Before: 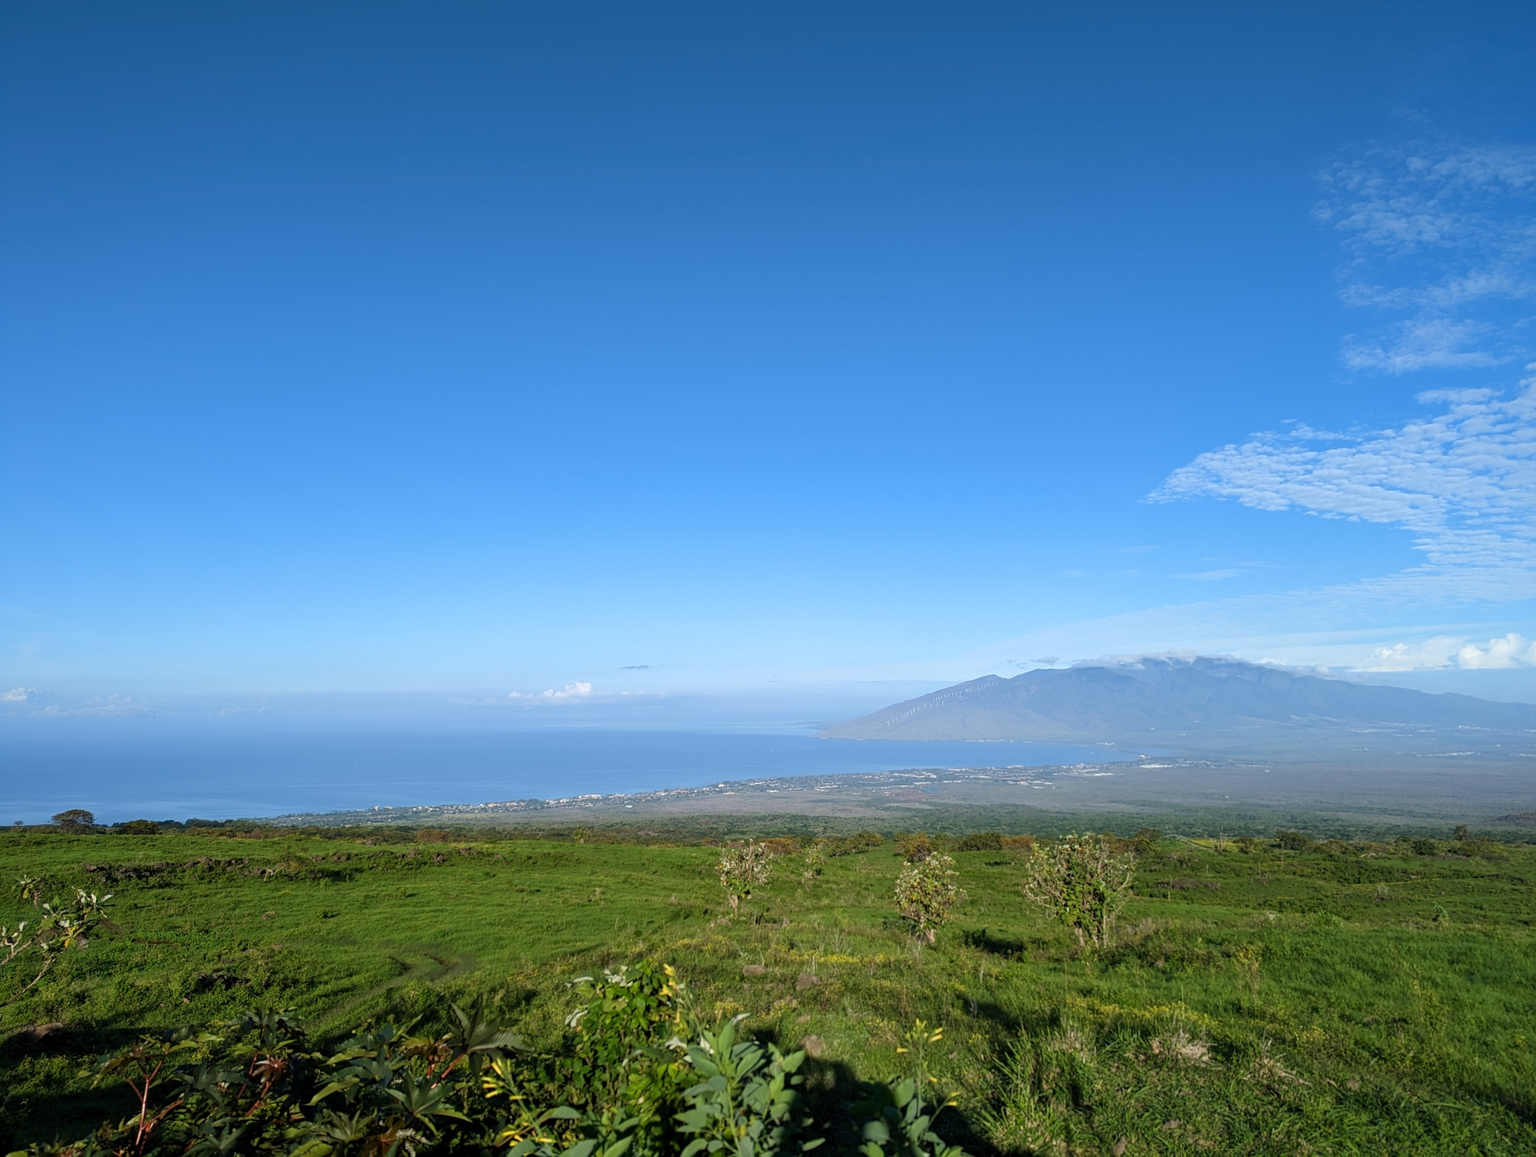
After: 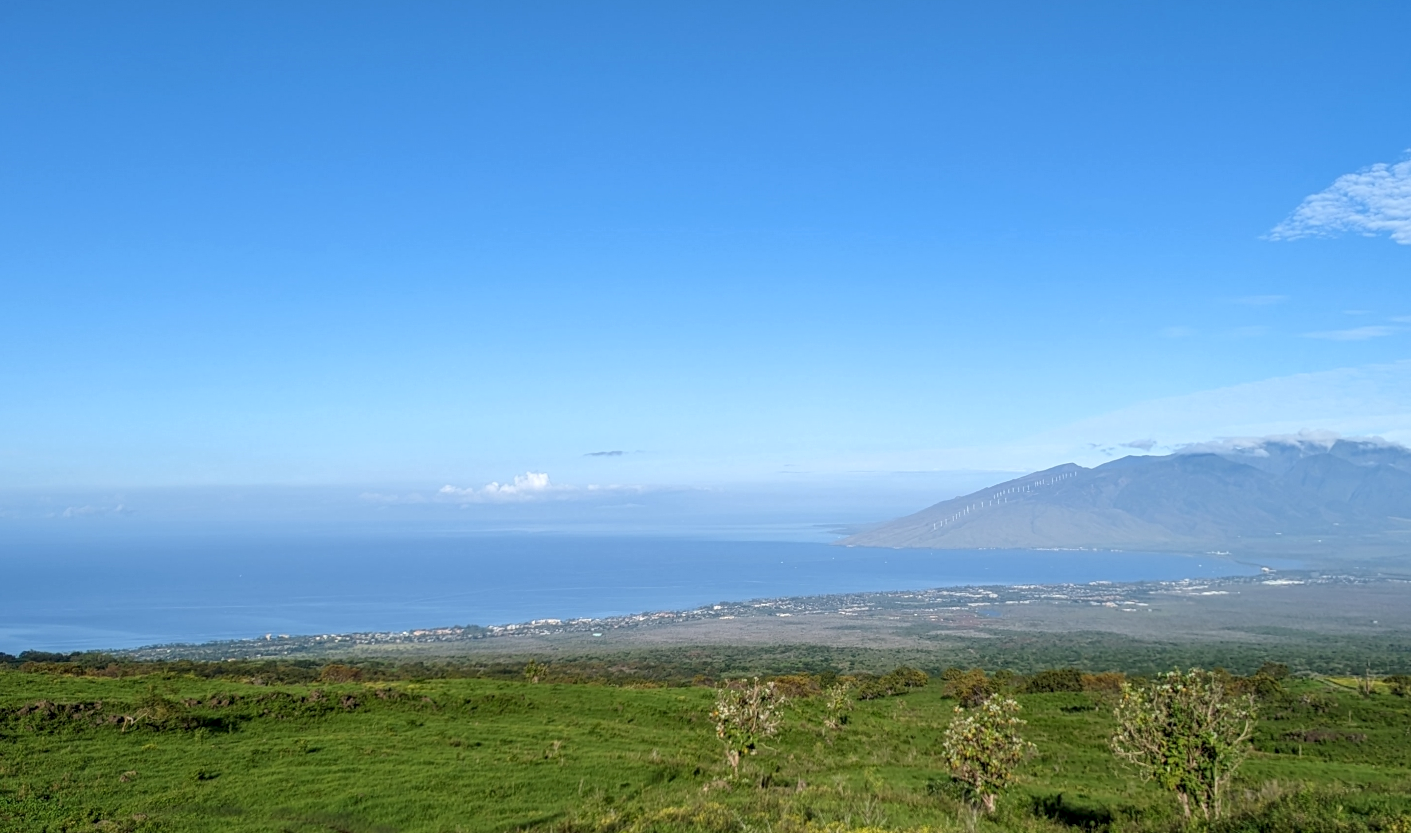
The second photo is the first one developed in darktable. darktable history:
crop: left 11.123%, top 27.61%, right 18.3%, bottom 17.034%
local contrast: on, module defaults
